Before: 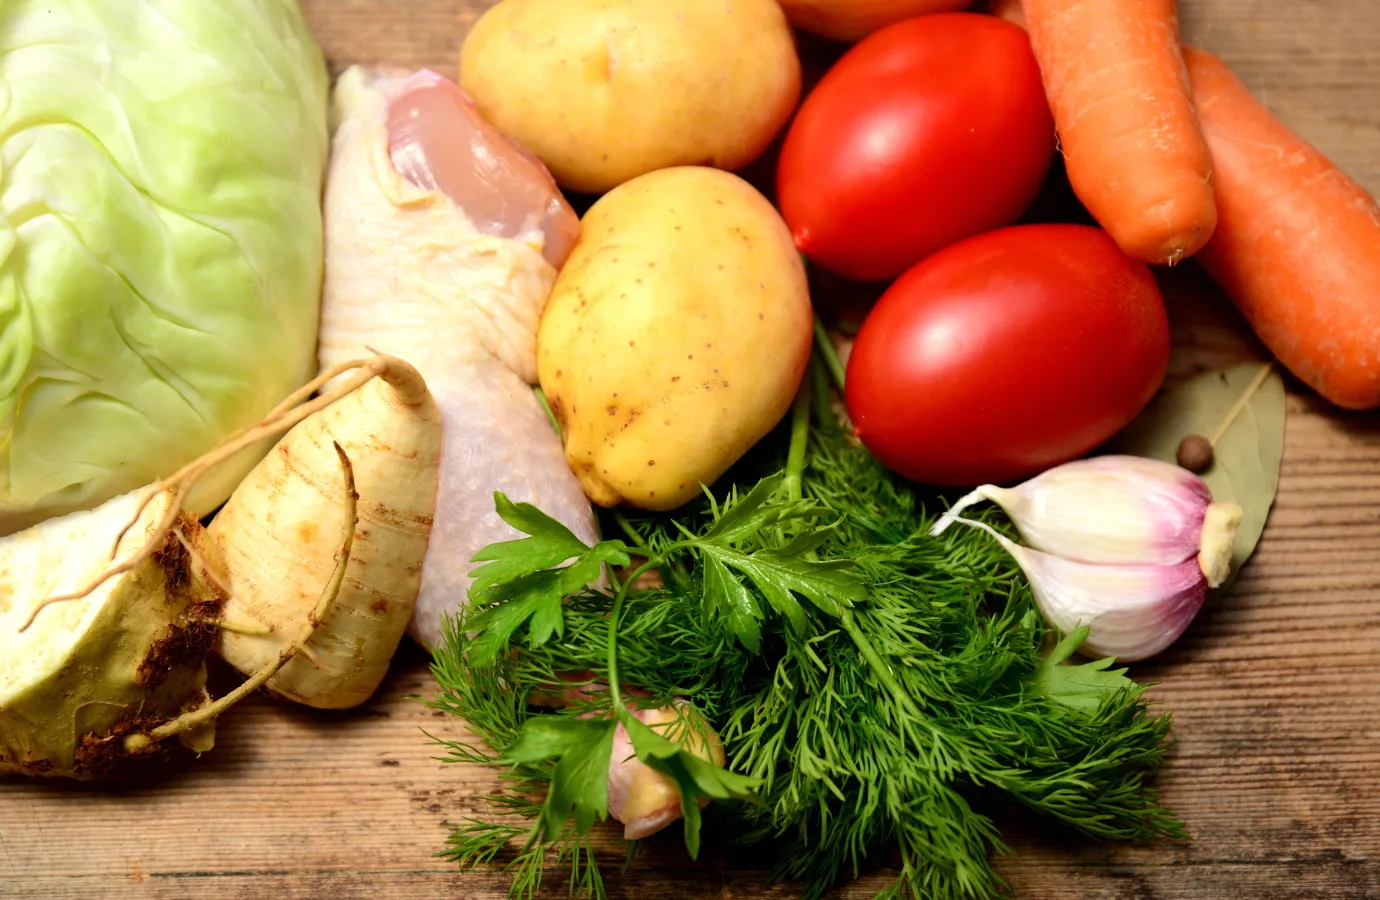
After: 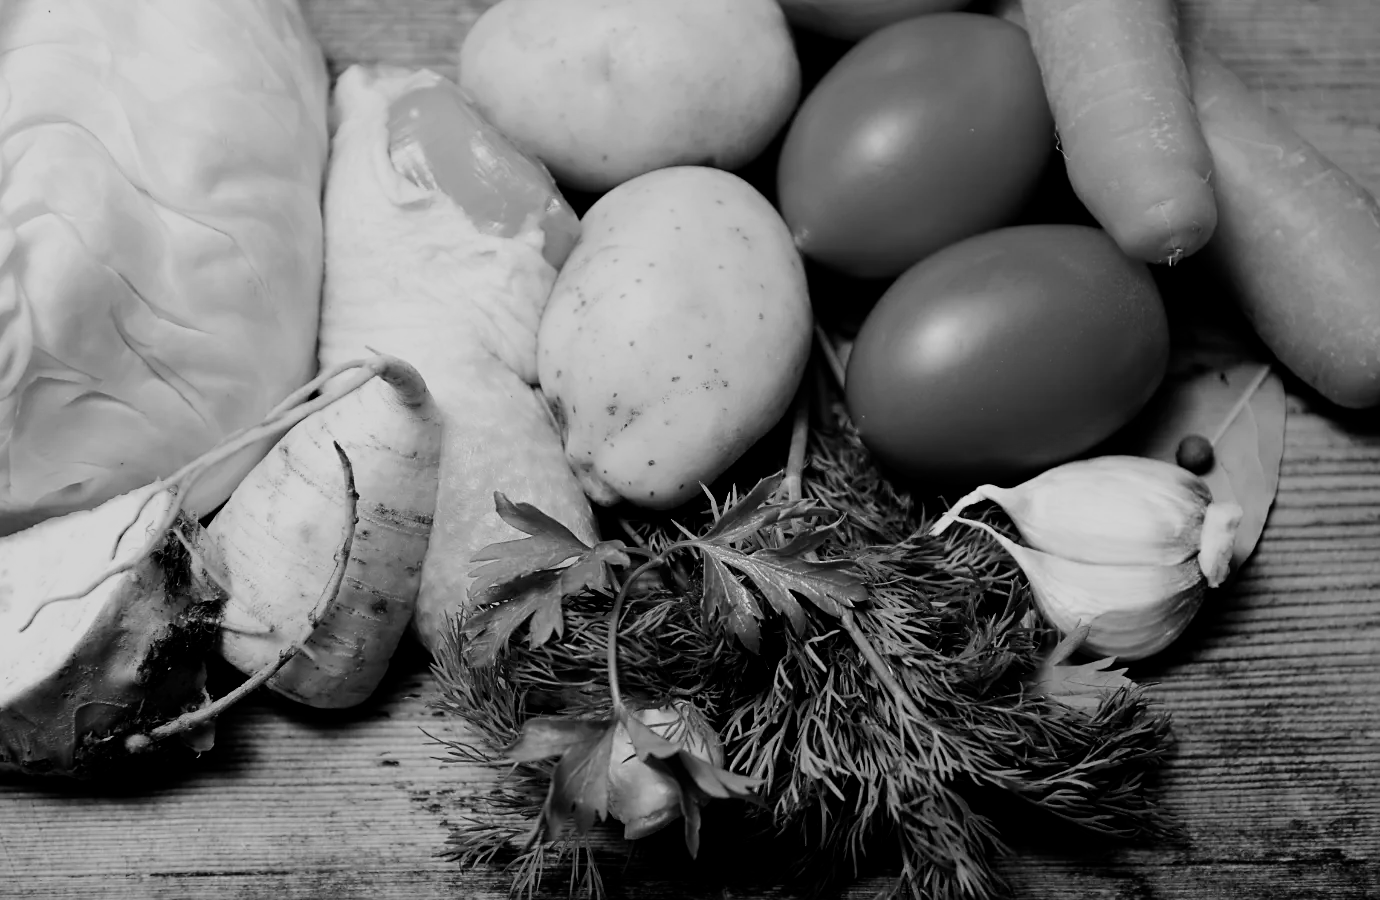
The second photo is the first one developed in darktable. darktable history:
sharpen: radius 1.864, amount 0.398, threshold 1.271
white balance: red 0.983, blue 1.036
contrast brightness saturation: contrast 0.15, brightness 0.05
filmic rgb: middle gray luminance 29%, black relative exposure -10.3 EV, white relative exposure 5.5 EV, threshold 6 EV, target black luminance 0%, hardness 3.95, latitude 2.04%, contrast 1.132, highlights saturation mix 5%, shadows ↔ highlights balance 15.11%, add noise in highlights 0, preserve chrominance no, color science v3 (2019), use custom middle-gray values true, iterations of high-quality reconstruction 0, contrast in highlights soft, enable highlight reconstruction true
monochrome: size 3.1
